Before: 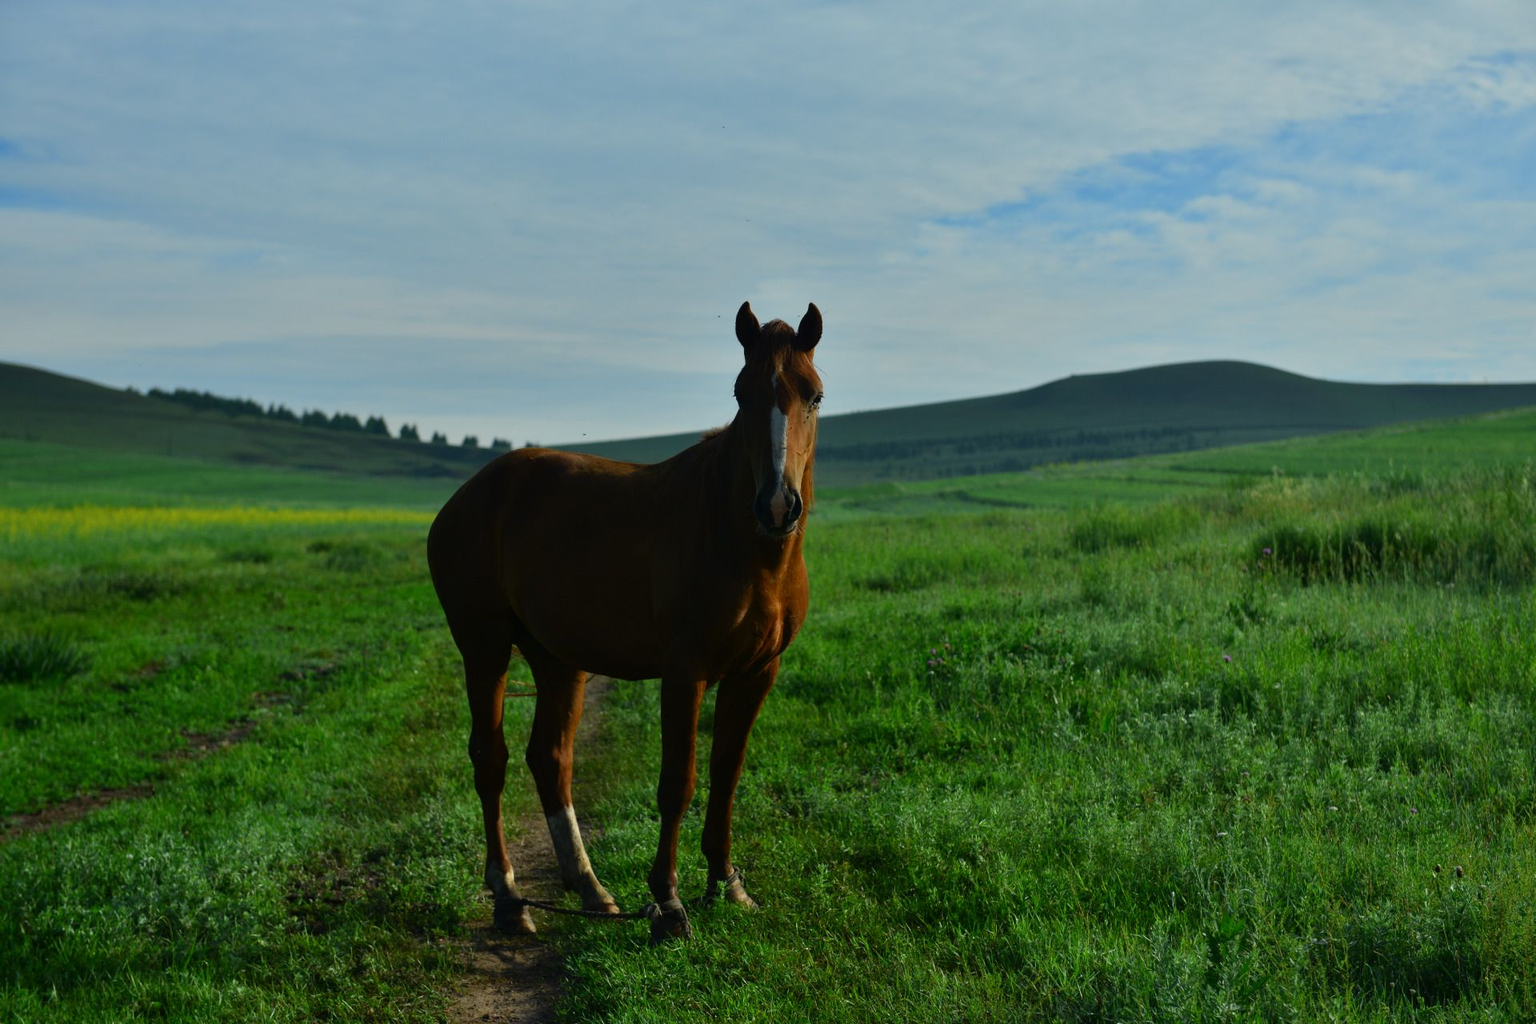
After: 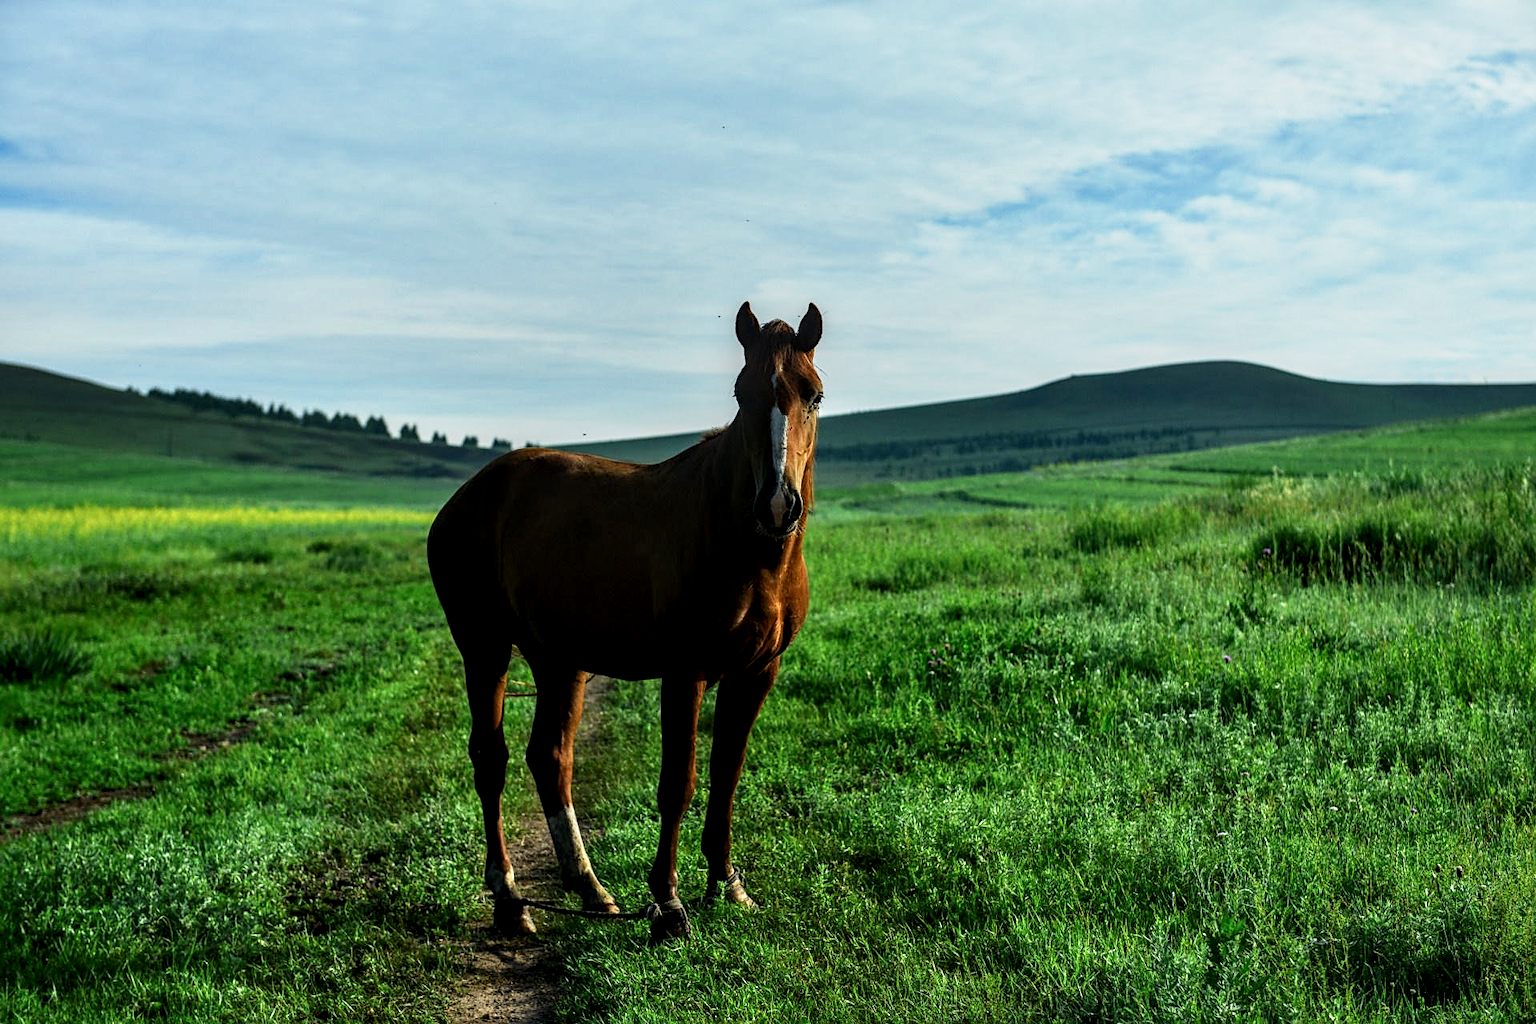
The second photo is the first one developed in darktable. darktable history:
local contrast: highlights 20%, shadows 70%, detail 170%
exposure: black level correction 0, exposure 0.4 EV, compensate exposure bias true, compensate highlight preservation false
sharpen: on, module defaults
tone curve: curves: ch0 [(0, 0) (0.003, 0.045) (0.011, 0.051) (0.025, 0.057) (0.044, 0.074) (0.069, 0.096) (0.1, 0.125) (0.136, 0.16) (0.177, 0.201) (0.224, 0.242) (0.277, 0.299) (0.335, 0.362) (0.399, 0.432) (0.468, 0.512) (0.543, 0.601) (0.623, 0.691) (0.709, 0.786) (0.801, 0.876) (0.898, 0.927) (1, 1)], preserve colors none
